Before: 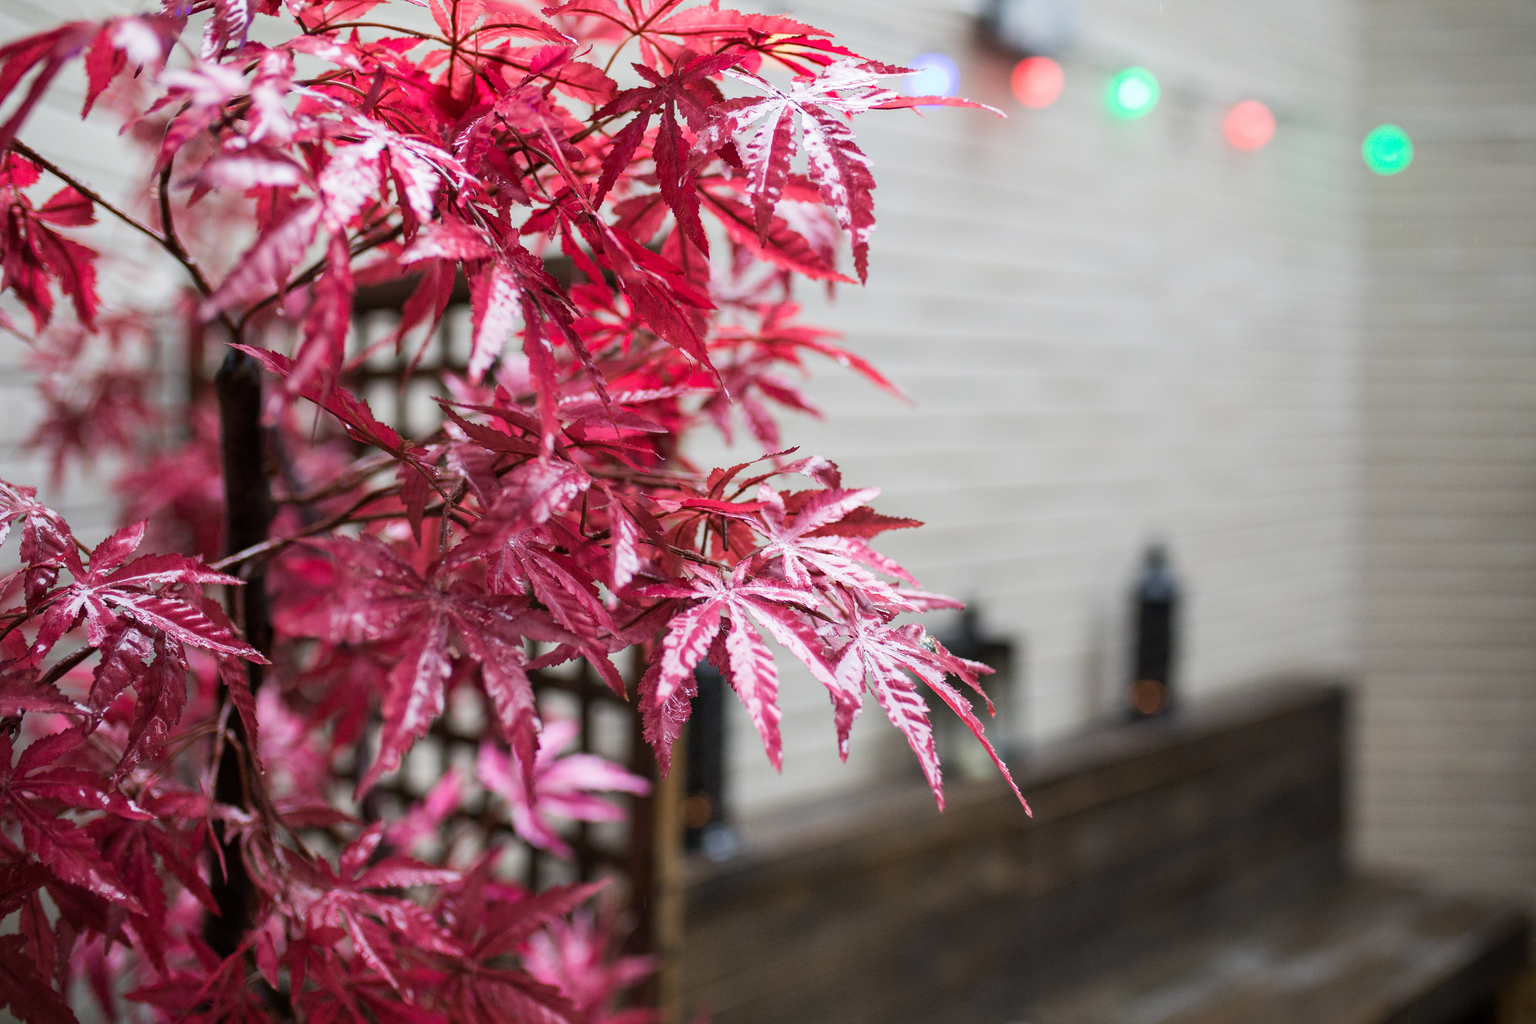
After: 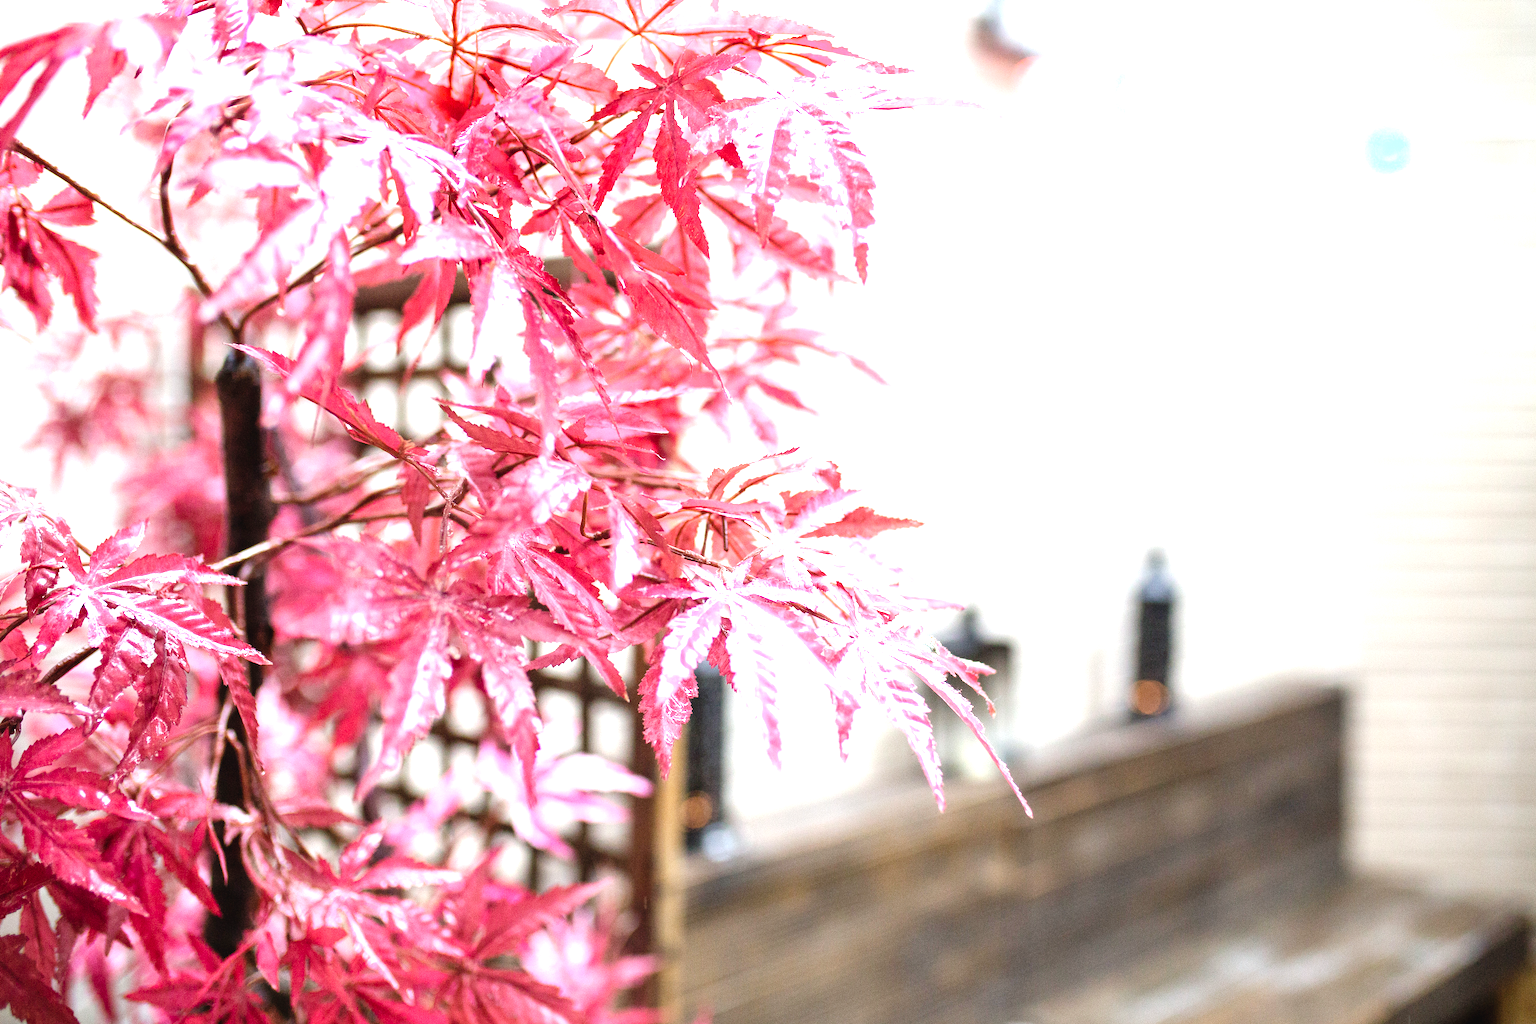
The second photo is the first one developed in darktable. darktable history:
exposure: black level correction 0, exposure 2.093 EV, compensate exposure bias true, compensate highlight preservation false
tone curve: curves: ch0 [(0.003, 0.029) (0.037, 0.036) (0.149, 0.117) (0.297, 0.318) (0.422, 0.474) (0.531, 0.6) (0.743, 0.809) (0.877, 0.901) (1, 0.98)]; ch1 [(0, 0) (0.305, 0.325) (0.453, 0.437) (0.482, 0.479) (0.501, 0.5) (0.506, 0.503) (0.567, 0.572) (0.605, 0.608) (0.668, 0.69) (1, 1)]; ch2 [(0, 0) (0.313, 0.306) (0.4, 0.399) (0.45, 0.48) (0.499, 0.502) (0.512, 0.523) (0.57, 0.595) (0.653, 0.662) (1, 1)], preserve colors none
